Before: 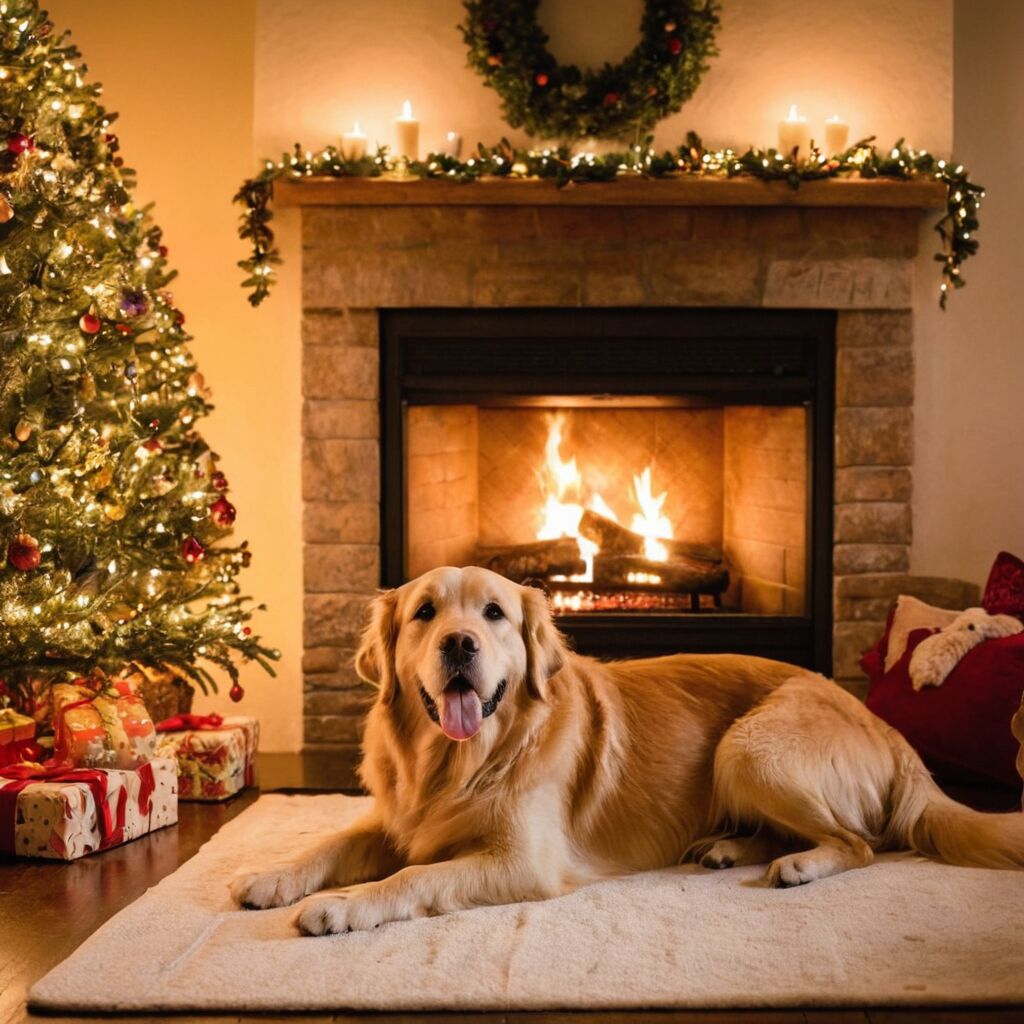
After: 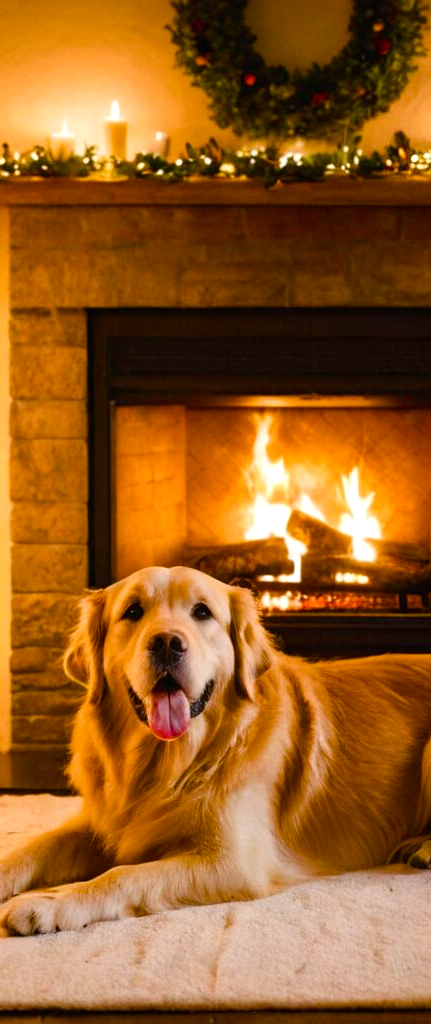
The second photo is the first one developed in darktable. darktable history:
crop: left 28.583%, right 29.231%
color balance rgb: perceptual saturation grading › global saturation 45%, perceptual saturation grading › highlights -25%, perceptual saturation grading › shadows 50%, perceptual brilliance grading › global brilliance 3%, global vibrance 3%
